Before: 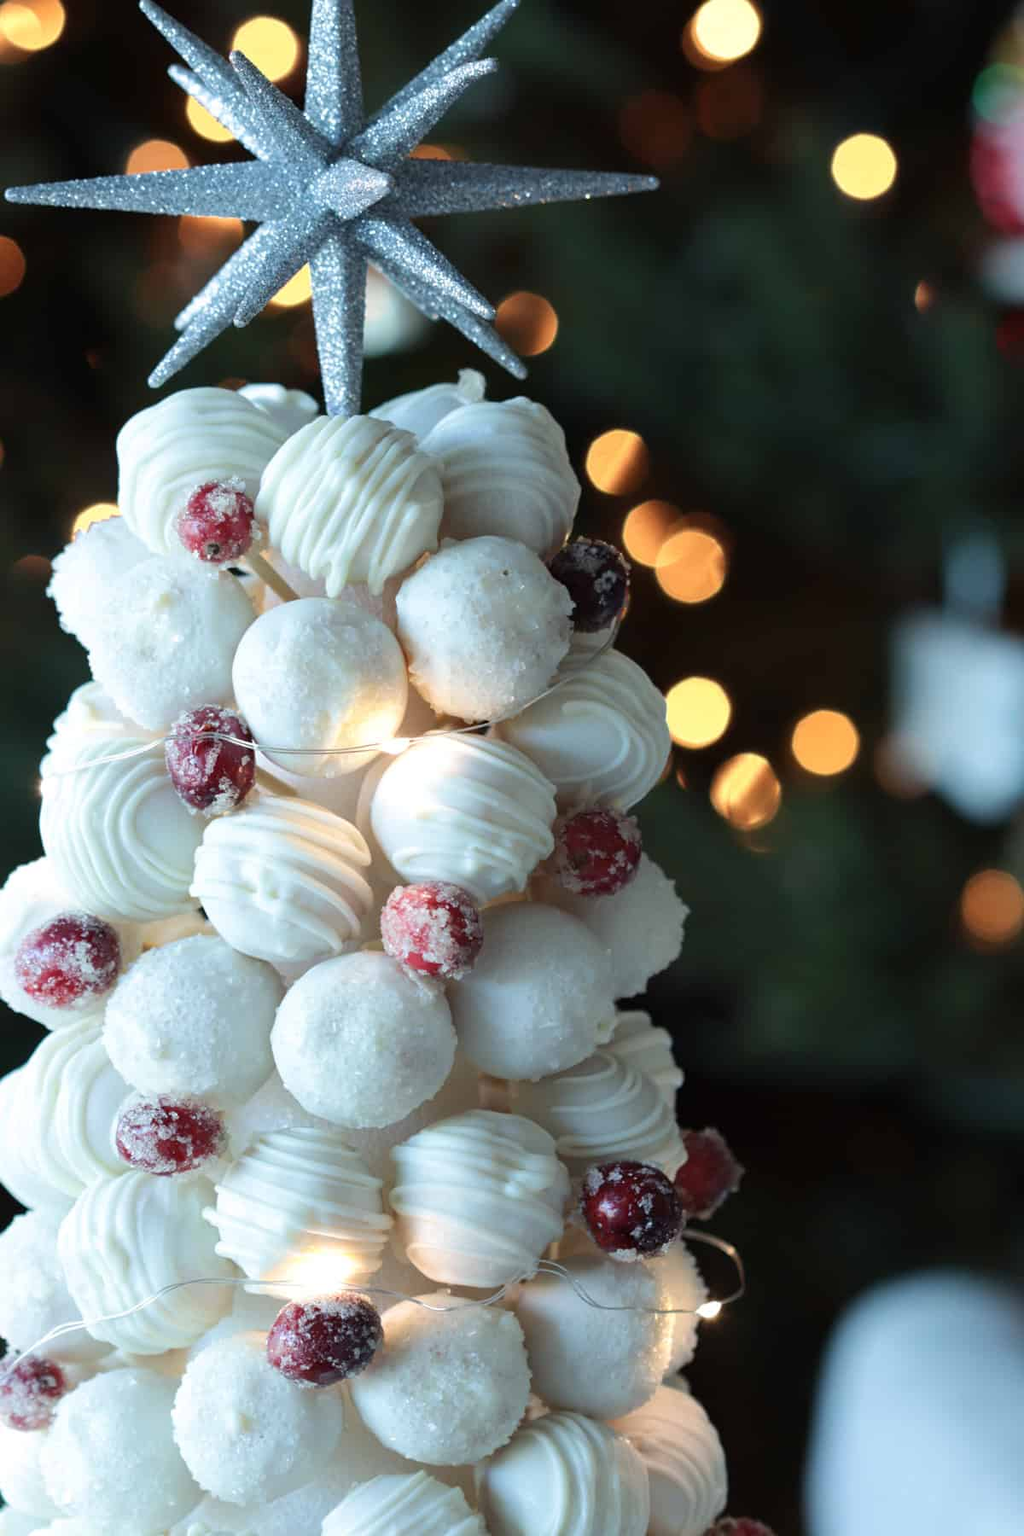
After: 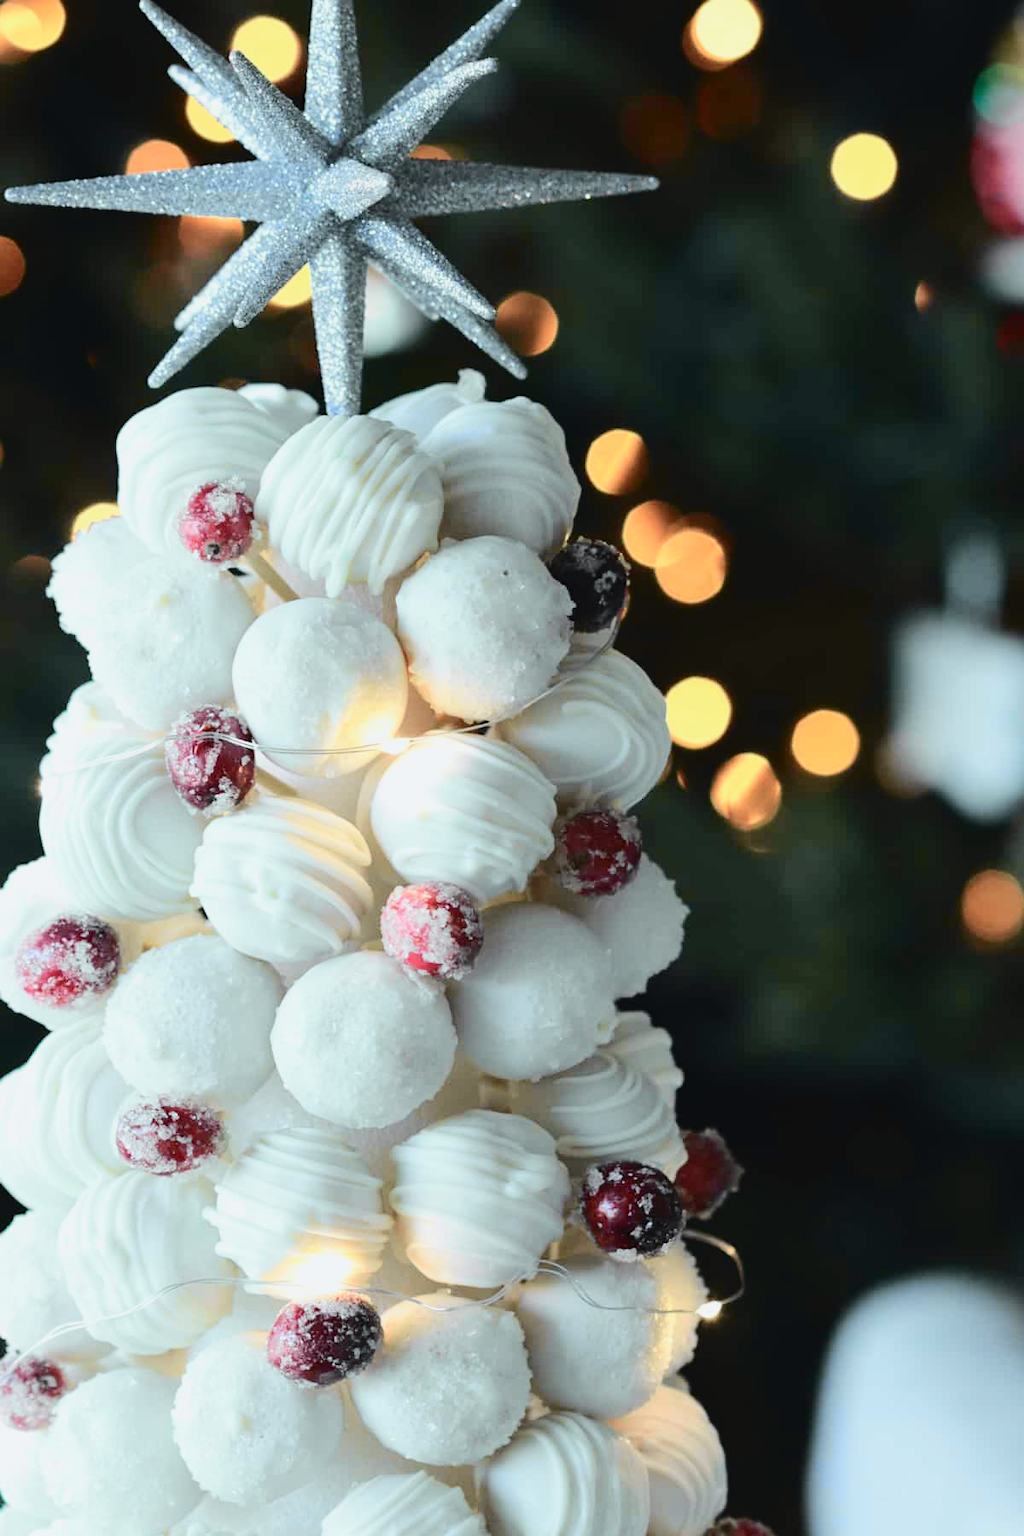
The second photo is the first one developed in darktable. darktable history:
tone curve: curves: ch0 [(0, 0.026) (0.104, 0.1) (0.233, 0.262) (0.398, 0.507) (0.498, 0.621) (0.65, 0.757) (0.835, 0.883) (1, 0.961)]; ch1 [(0, 0) (0.346, 0.307) (0.408, 0.369) (0.453, 0.457) (0.482, 0.476) (0.502, 0.498) (0.521, 0.503) (0.553, 0.554) (0.638, 0.646) (0.693, 0.727) (1, 1)]; ch2 [(0, 0) (0.366, 0.337) (0.434, 0.46) (0.485, 0.494) (0.5, 0.494) (0.511, 0.508) (0.537, 0.55) (0.579, 0.599) (0.663, 0.67) (1, 1)], color space Lab, independent channels, preserve colors none
